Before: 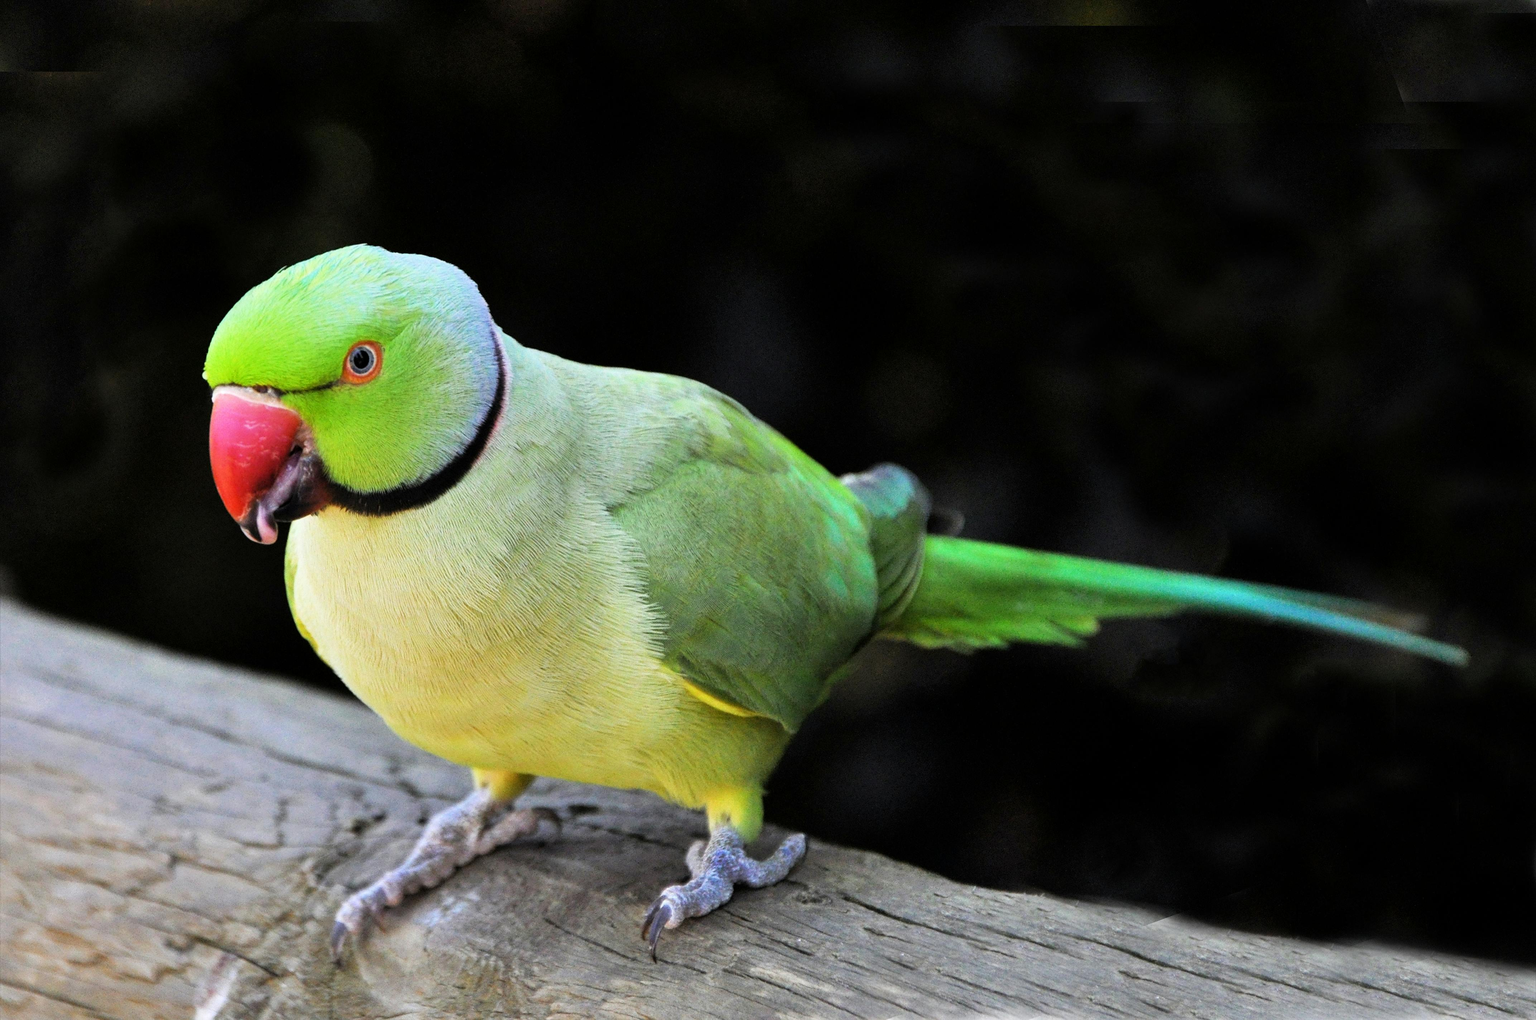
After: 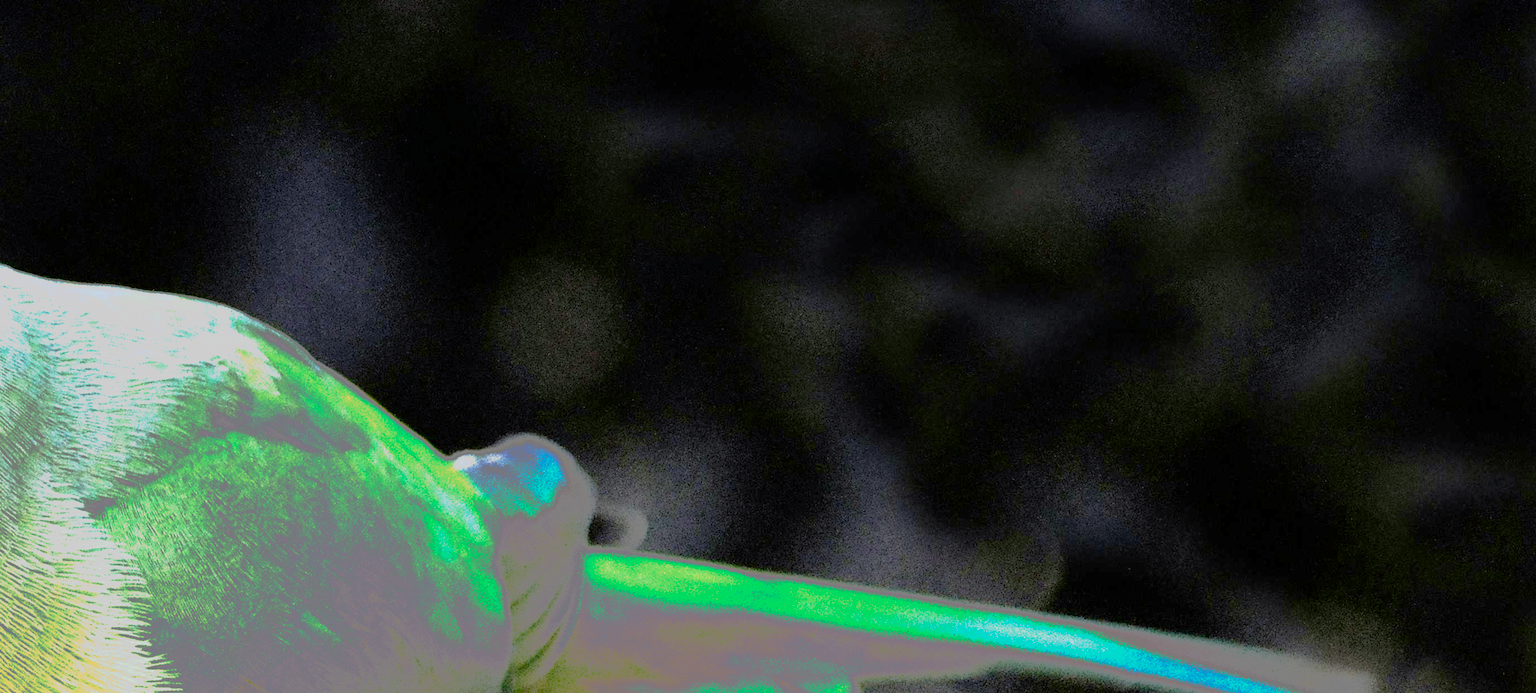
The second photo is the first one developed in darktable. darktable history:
crop: left 36.005%, top 18.293%, right 0.31%, bottom 38.444%
tone curve: curves: ch0 [(0, 0) (0.003, 0.011) (0.011, 0.043) (0.025, 0.133) (0.044, 0.226) (0.069, 0.303) (0.1, 0.371) (0.136, 0.429) (0.177, 0.482) (0.224, 0.516) (0.277, 0.539) (0.335, 0.535) (0.399, 0.517) (0.468, 0.498) (0.543, 0.523) (0.623, 0.655) (0.709, 0.83) (0.801, 0.827) (0.898, 0.89) (1, 1)], preserve colors none
graduated density: hue 238.83°, saturation 50%
